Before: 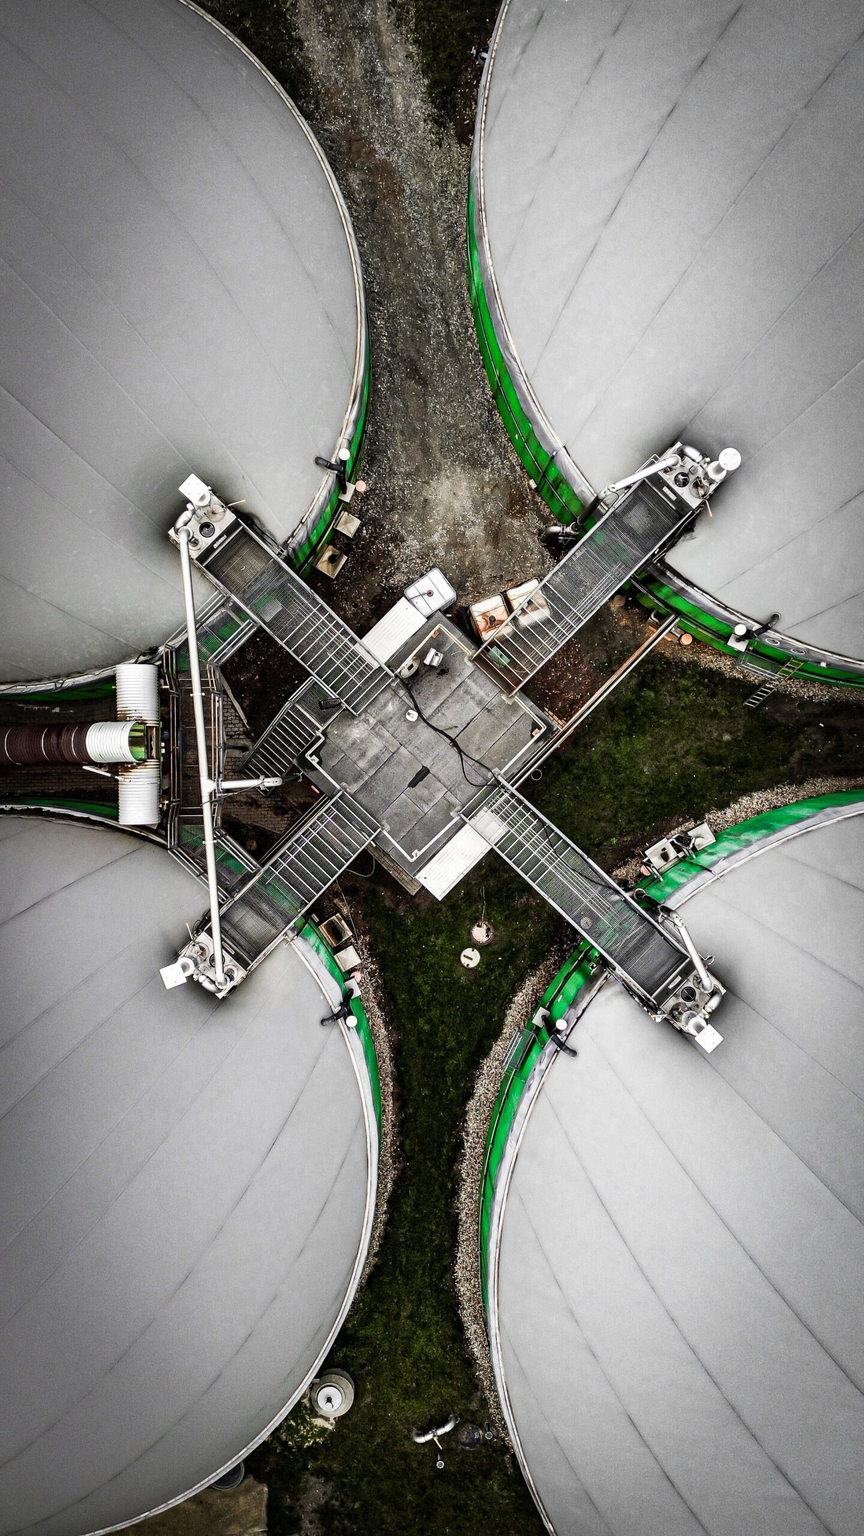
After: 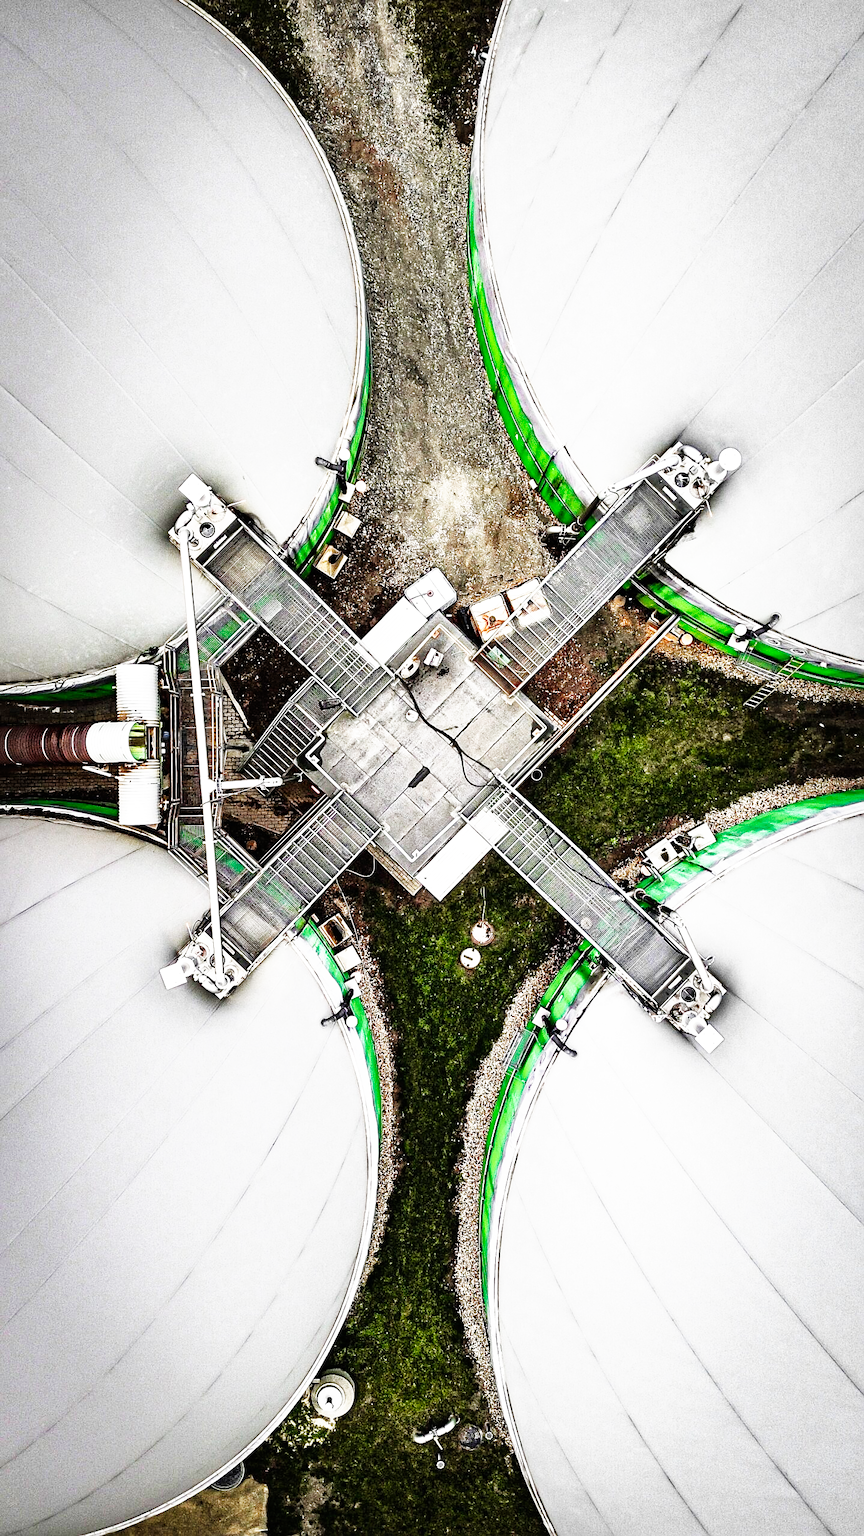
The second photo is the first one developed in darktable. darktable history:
sharpen: on, module defaults
base curve: curves: ch0 [(0, 0) (0.007, 0.004) (0.027, 0.03) (0.046, 0.07) (0.207, 0.54) (0.442, 0.872) (0.673, 0.972) (1, 1)], preserve colors none
tone equalizer: -8 EV 1 EV, -7 EV 1 EV, -6 EV 1 EV, -5 EV 1 EV, -4 EV 1 EV, -3 EV 0.75 EV, -2 EV 0.5 EV, -1 EV 0.25 EV
